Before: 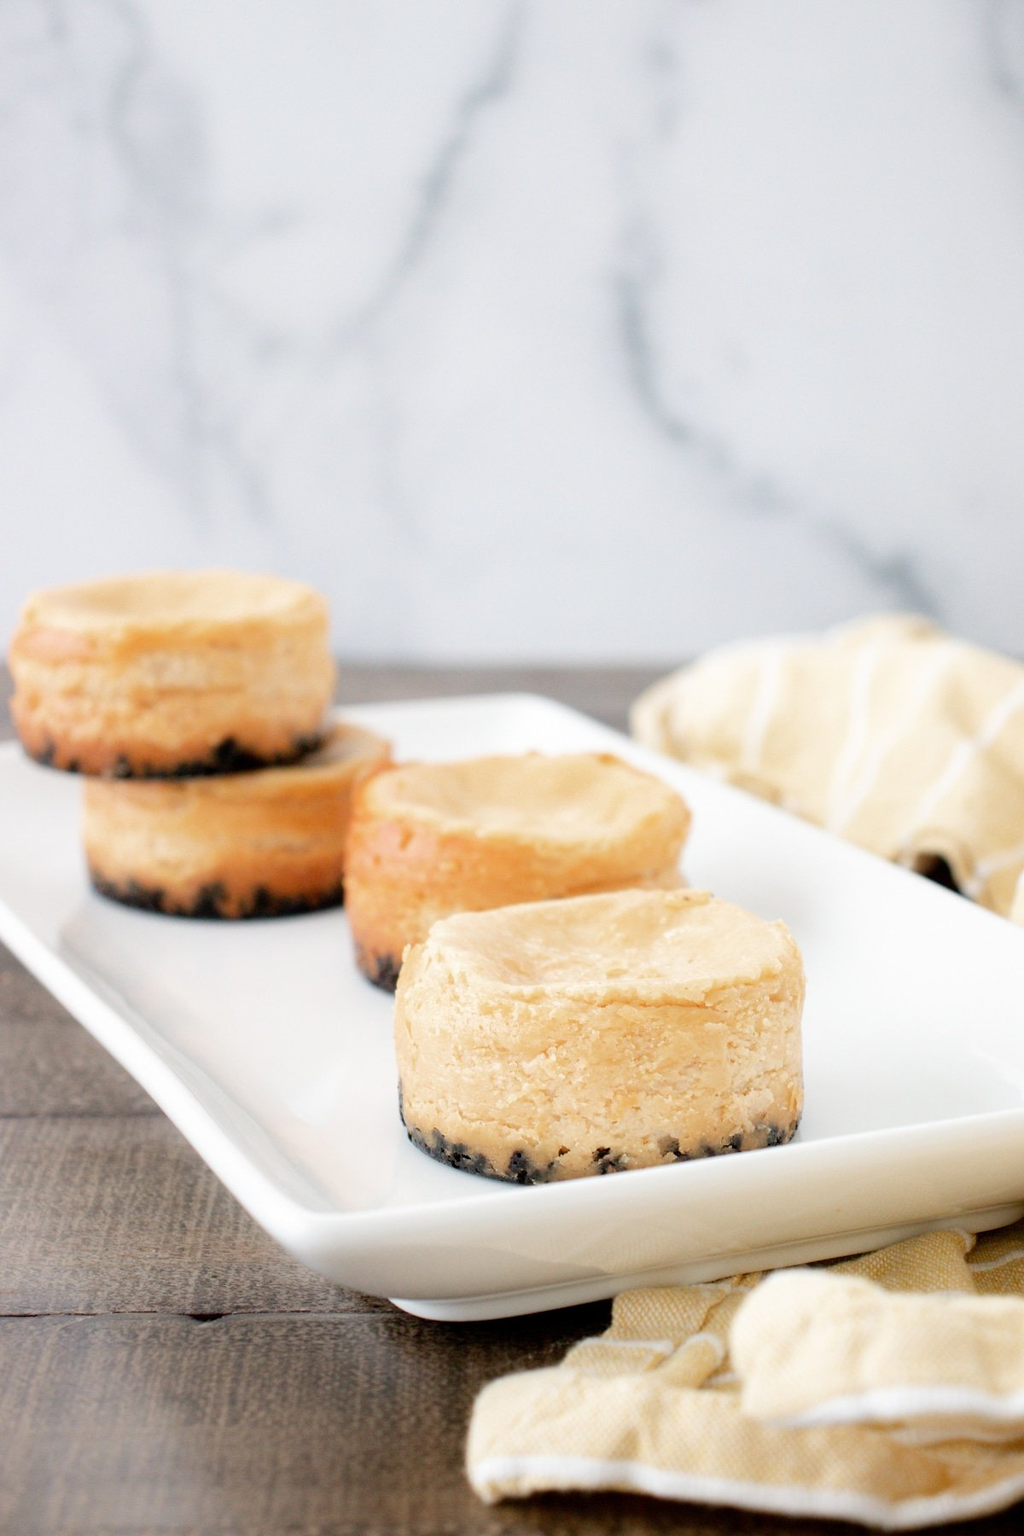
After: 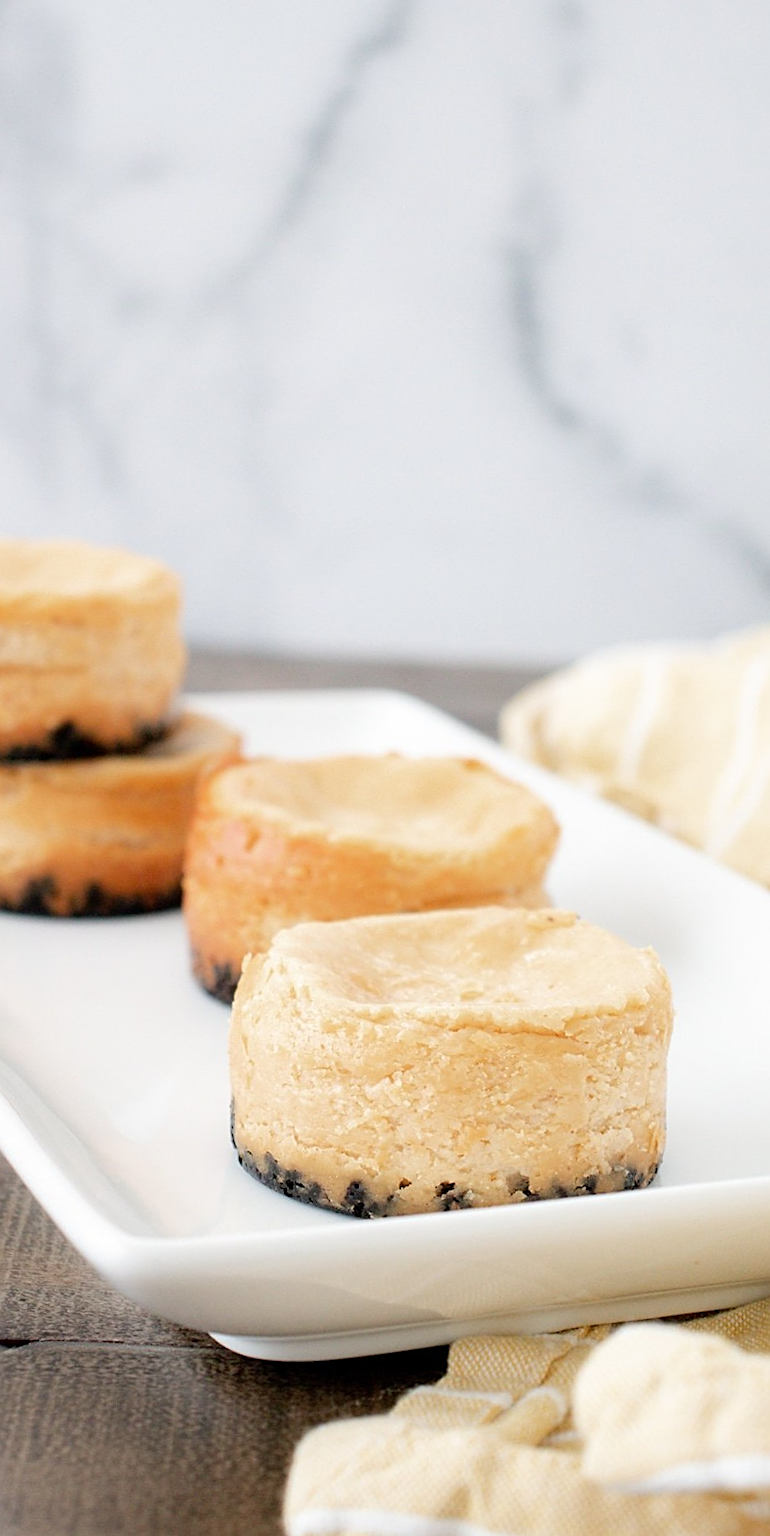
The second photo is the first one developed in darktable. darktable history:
sharpen: on, module defaults
crop and rotate: angle -2.89°, left 13.953%, top 0.028%, right 10.909%, bottom 0.091%
